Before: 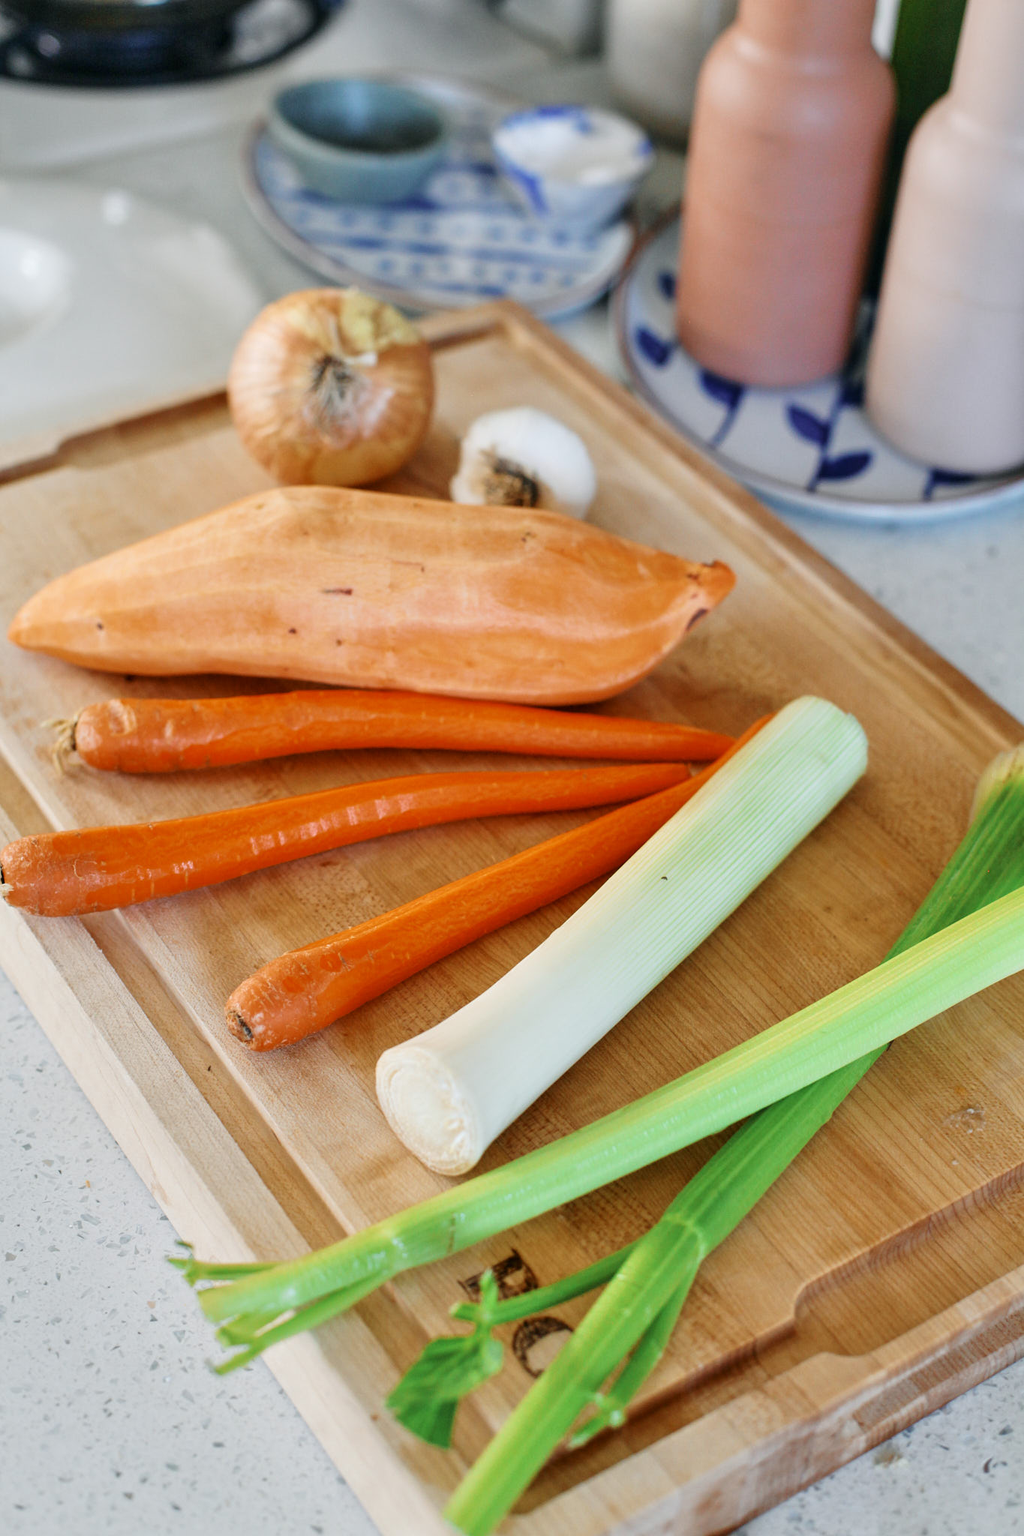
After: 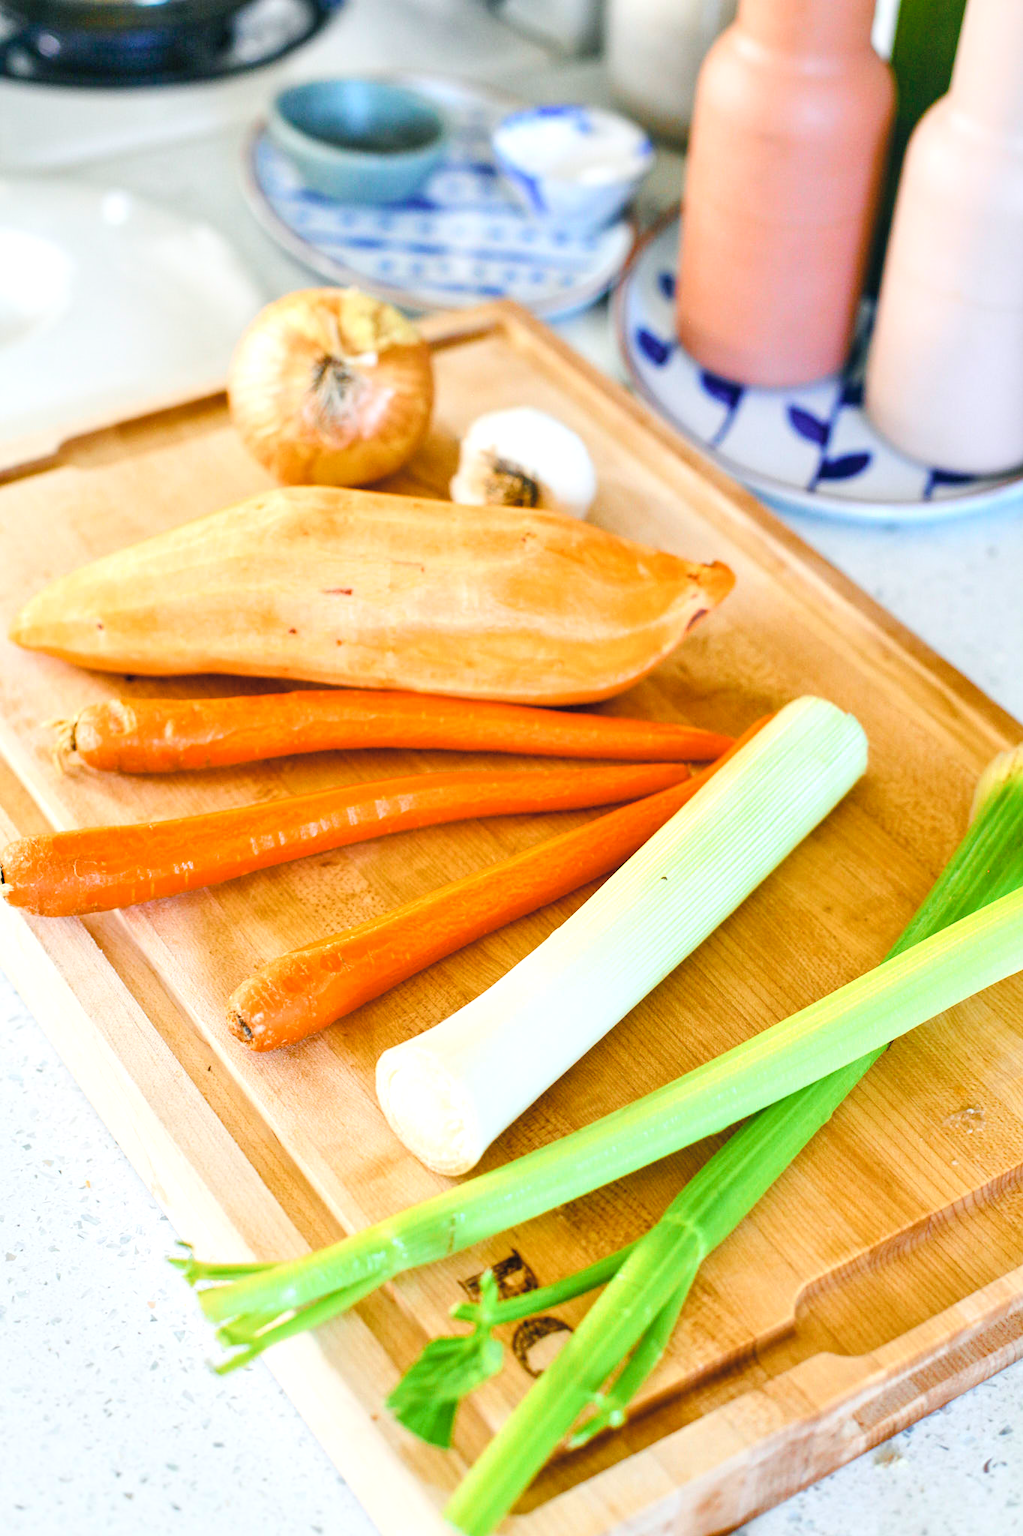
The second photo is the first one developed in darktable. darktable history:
contrast brightness saturation: contrast 0.14, brightness 0.21
color balance rgb: linear chroma grading › shadows -2.2%, linear chroma grading › highlights -15%, linear chroma grading › global chroma -10%, linear chroma grading › mid-tones -10%, perceptual saturation grading › global saturation 45%, perceptual saturation grading › highlights -50%, perceptual saturation grading › shadows 30%, perceptual brilliance grading › global brilliance 18%, global vibrance 45%
